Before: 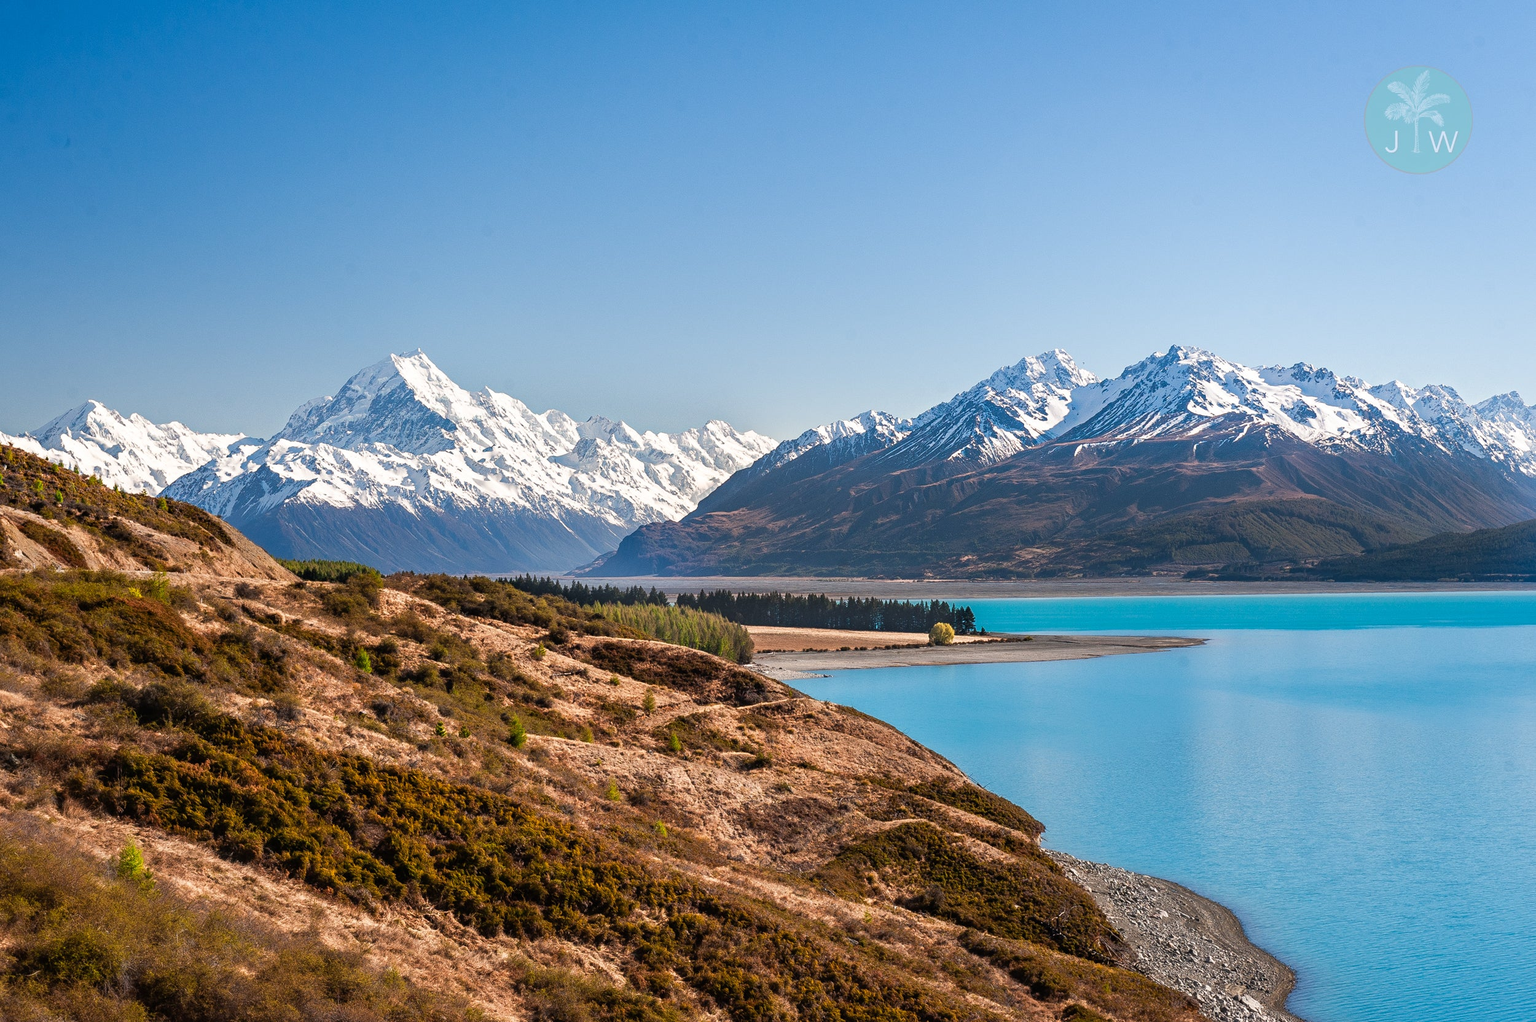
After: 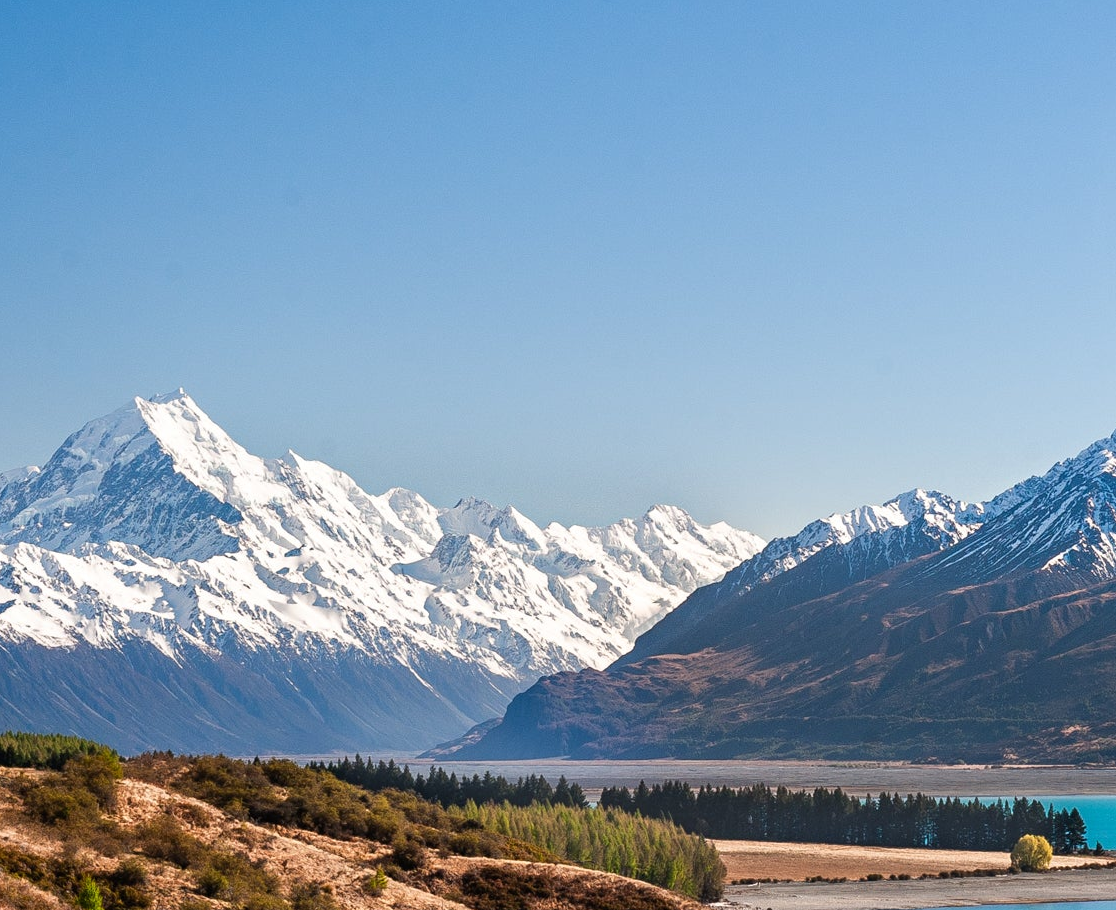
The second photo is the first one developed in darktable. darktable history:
crop: left 20.063%, top 10.782%, right 35.258%, bottom 34.499%
